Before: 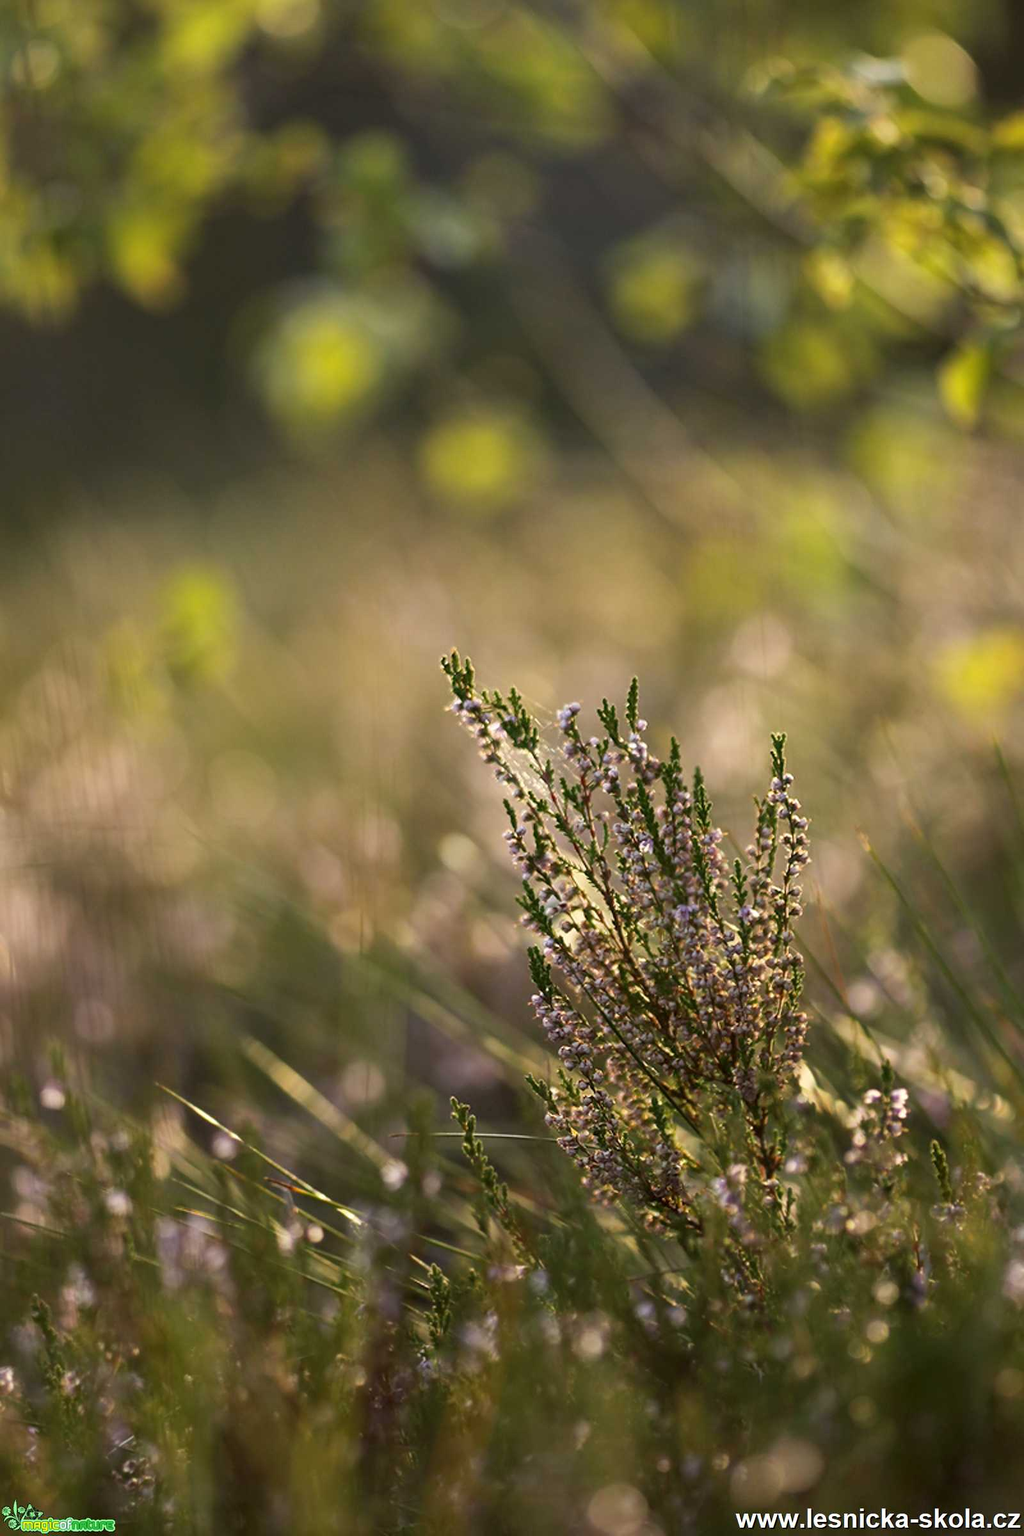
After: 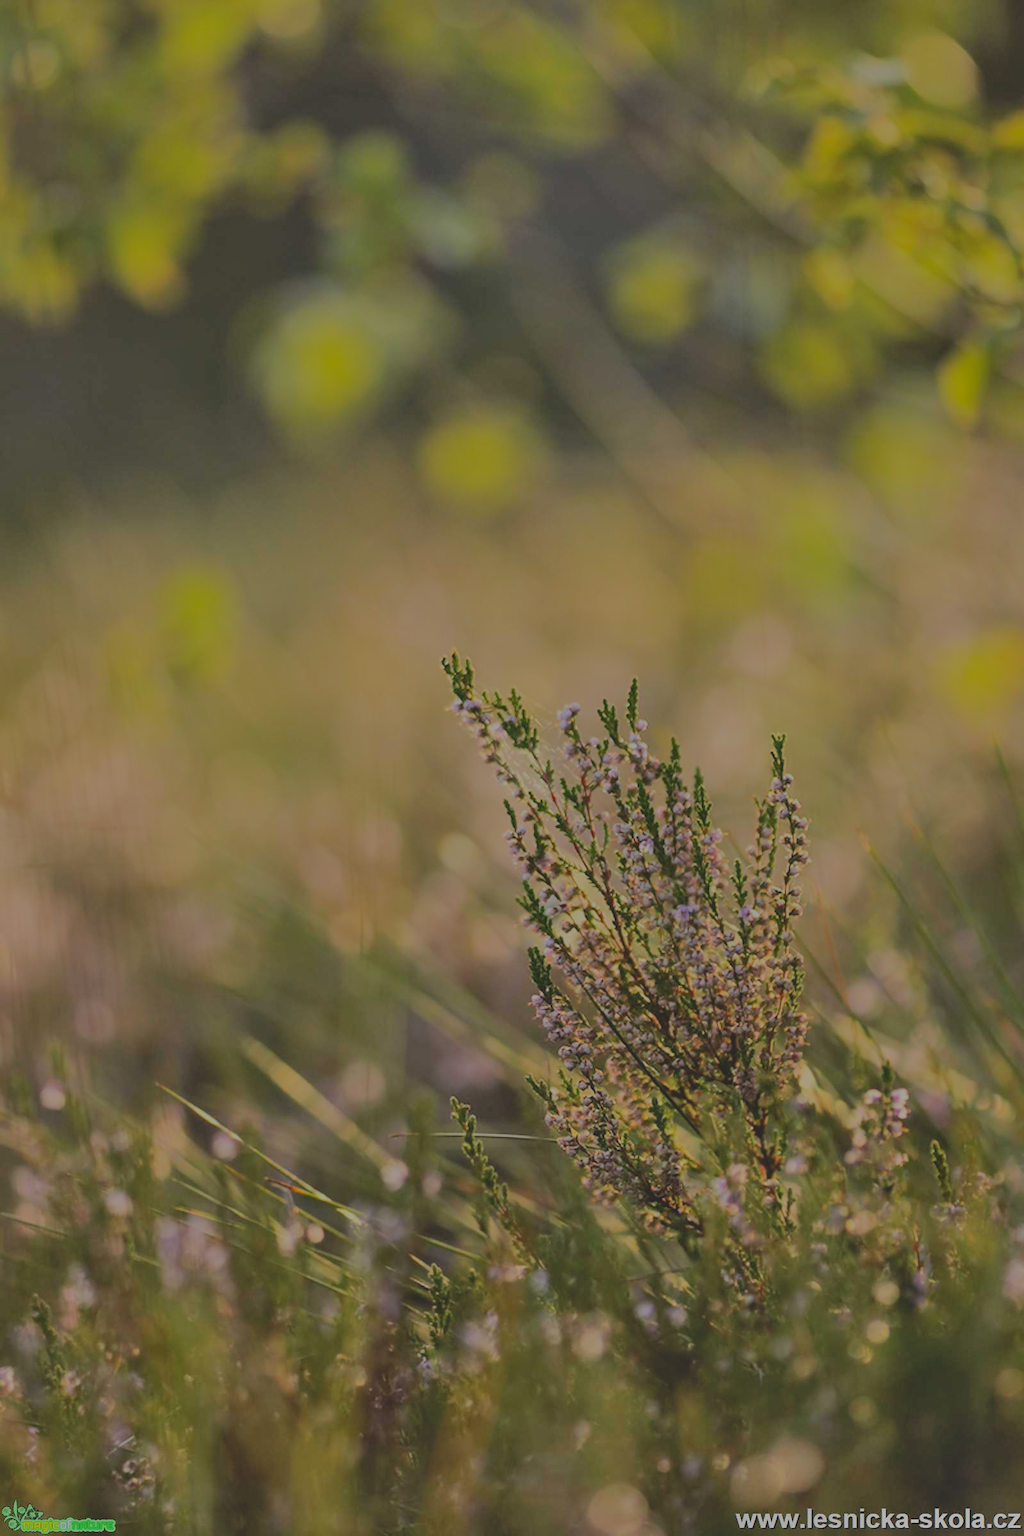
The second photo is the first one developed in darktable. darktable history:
exposure: compensate highlight preservation false
tone equalizer: -8 EV -0.036 EV, -7 EV 0.017 EV, -6 EV -0.008 EV, -5 EV 0.007 EV, -4 EV -0.045 EV, -3 EV -0.231 EV, -2 EV -0.659 EV, -1 EV -1.01 EV, +0 EV -0.976 EV, edges refinement/feathering 500, mask exposure compensation -1.57 EV, preserve details no
shadows and highlights: soften with gaussian
contrast brightness saturation: contrast -0.285
filmic rgb: black relative exposure -7.65 EV, white relative exposure 4.56 EV, hardness 3.61, color science v6 (2022), iterations of high-quality reconstruction 0
